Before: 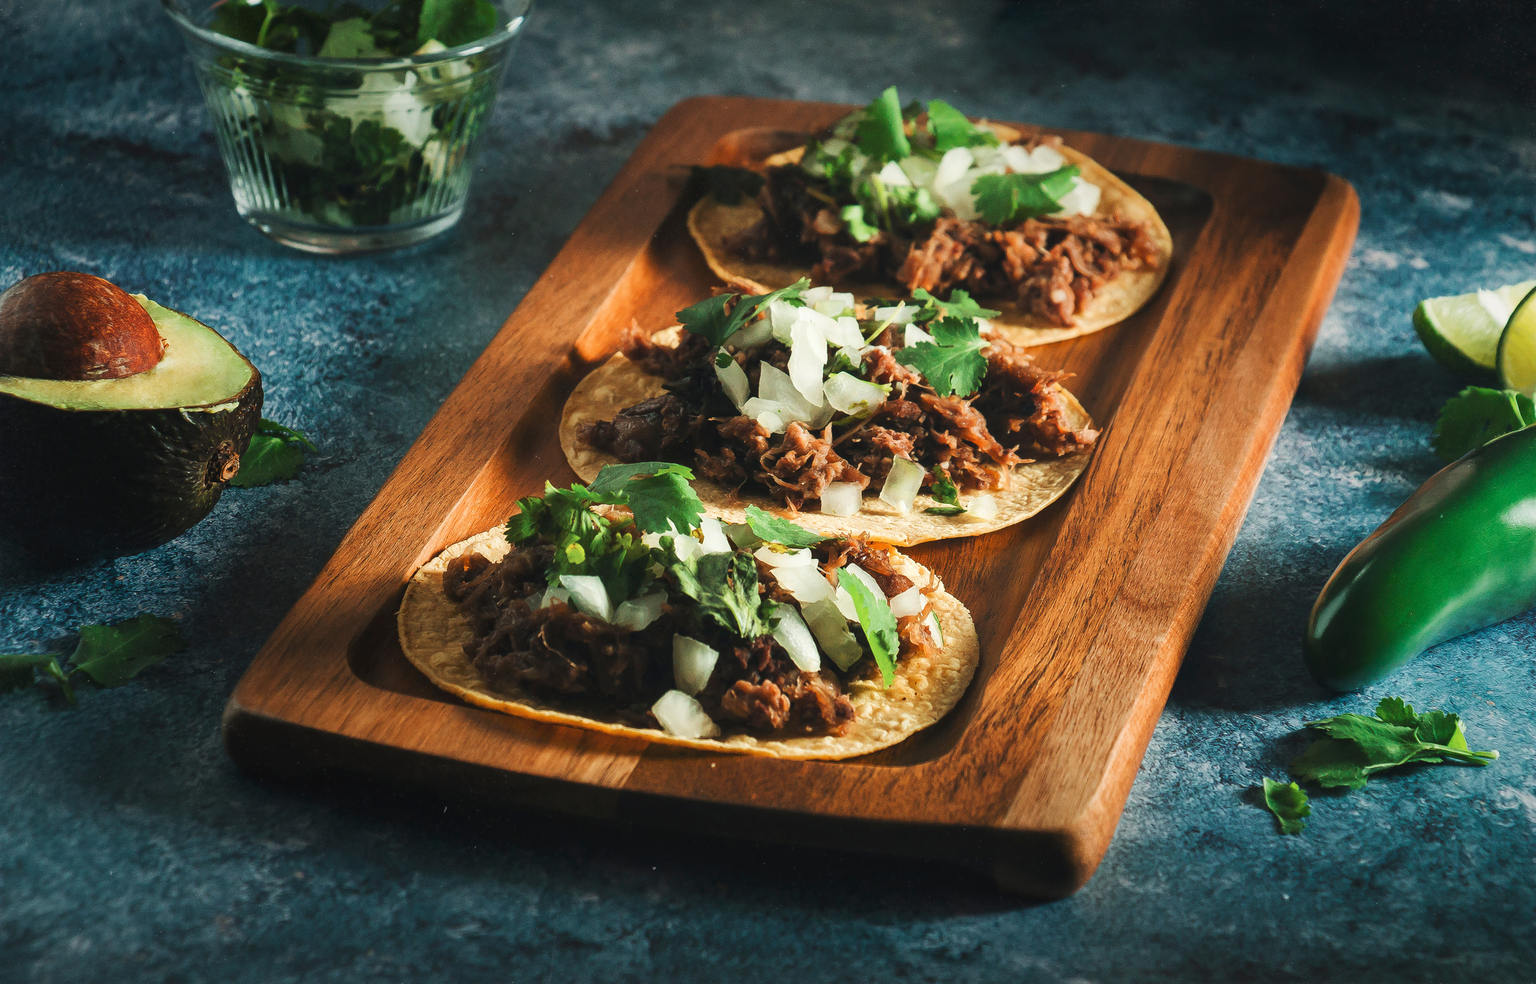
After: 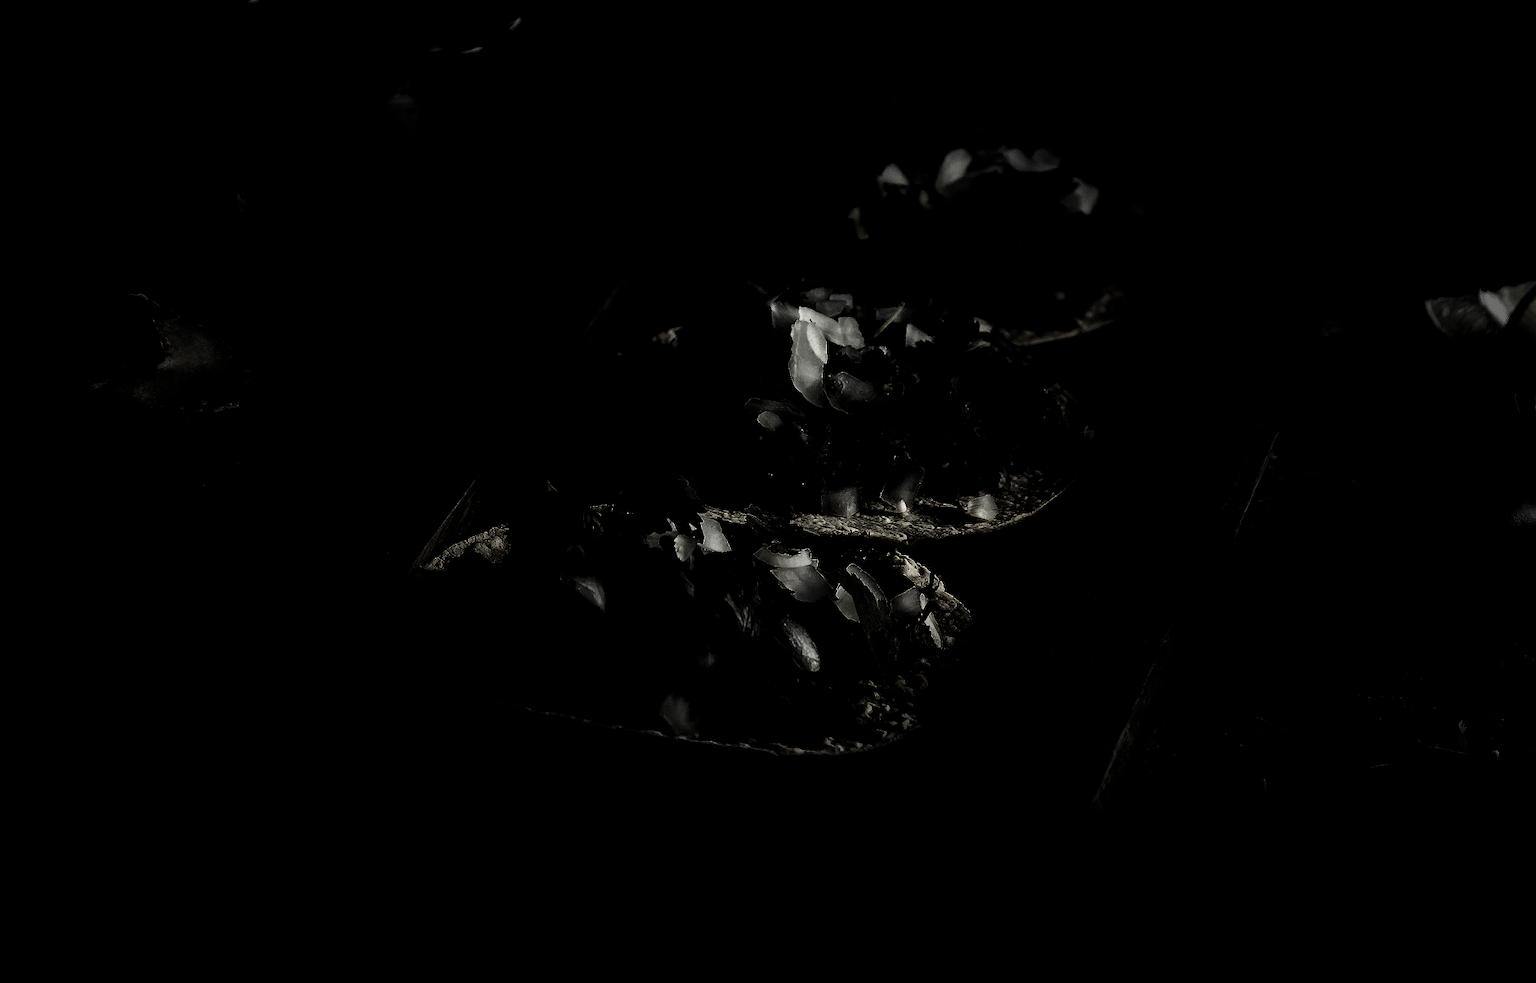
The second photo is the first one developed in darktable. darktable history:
color balance rgb: perceptual saturation grading › global saturation 20%, perceptual saturation grading › highlights -25%, perceptual saturation grading › shadows 25%
levels: levels [0.721, 0.937, 0.997]
